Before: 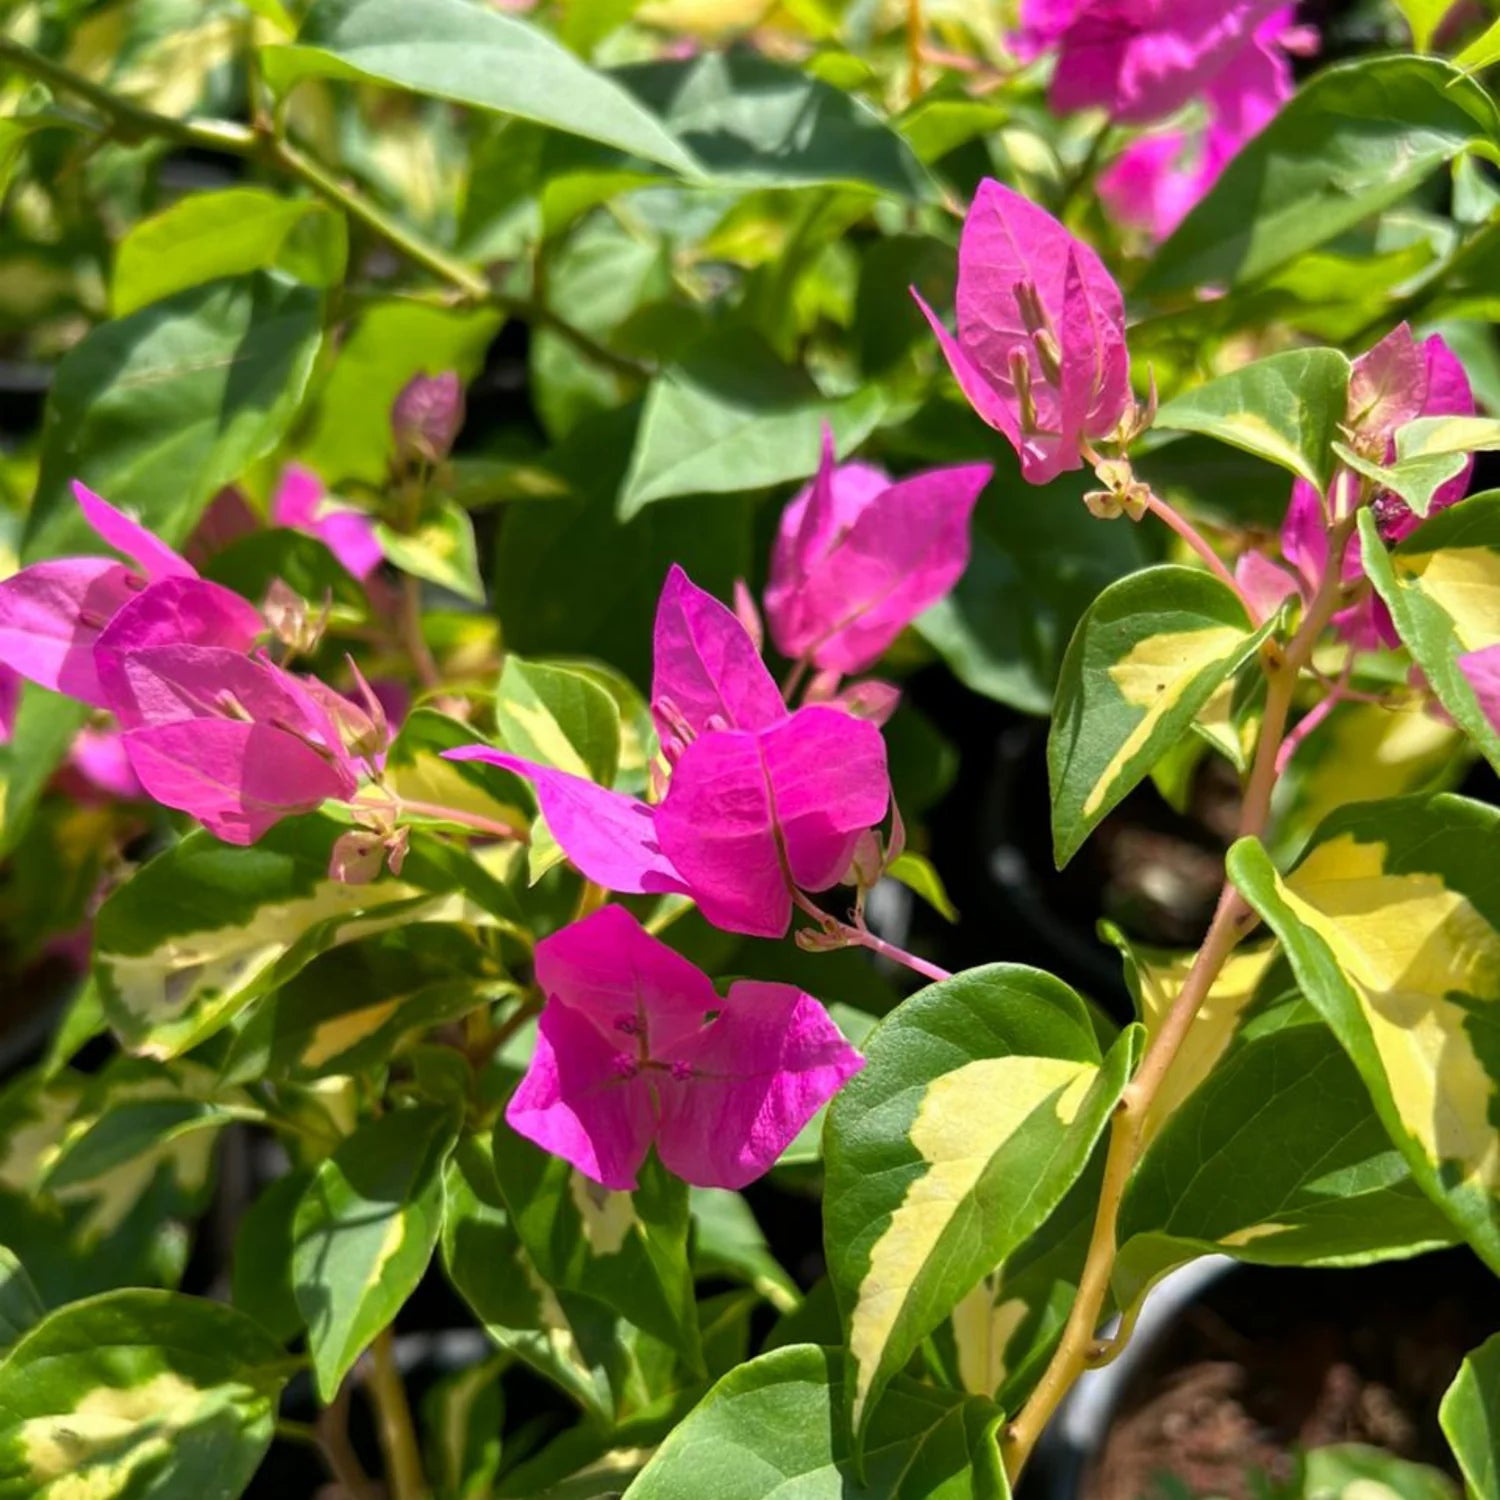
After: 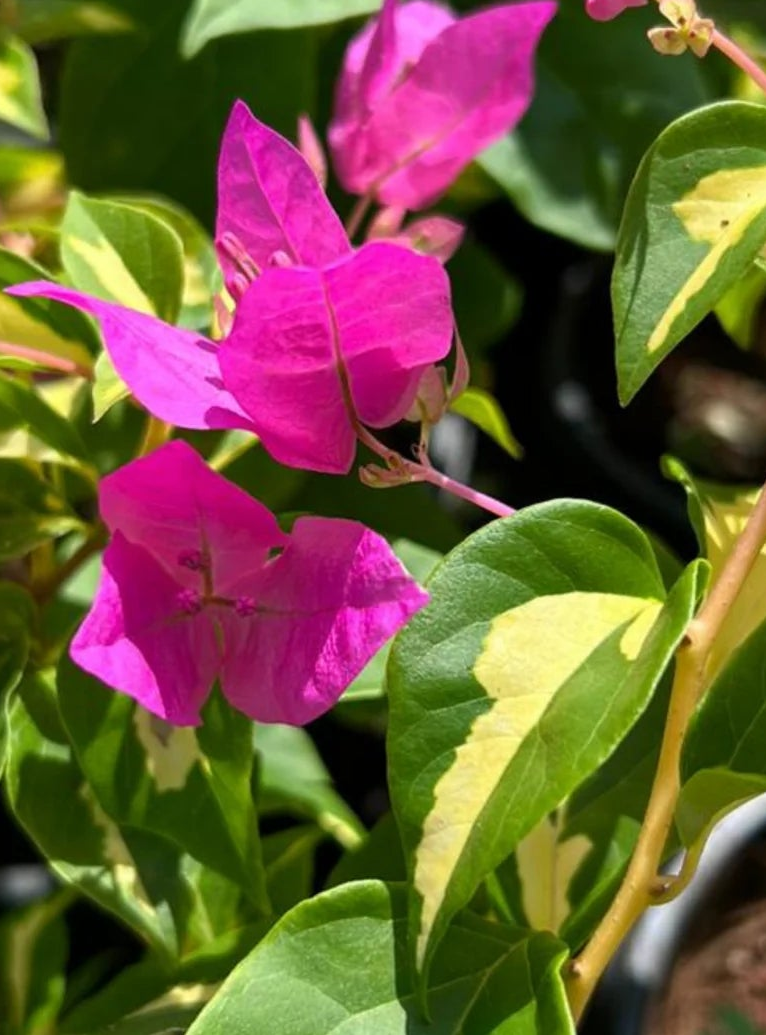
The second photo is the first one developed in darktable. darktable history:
color calibration: illuminant same as pipeline (D50), x 0.347, y 0.358, temperature 4996.61 K
crop and rotate: left 29.1%, top 30.999%, right 19.814%
